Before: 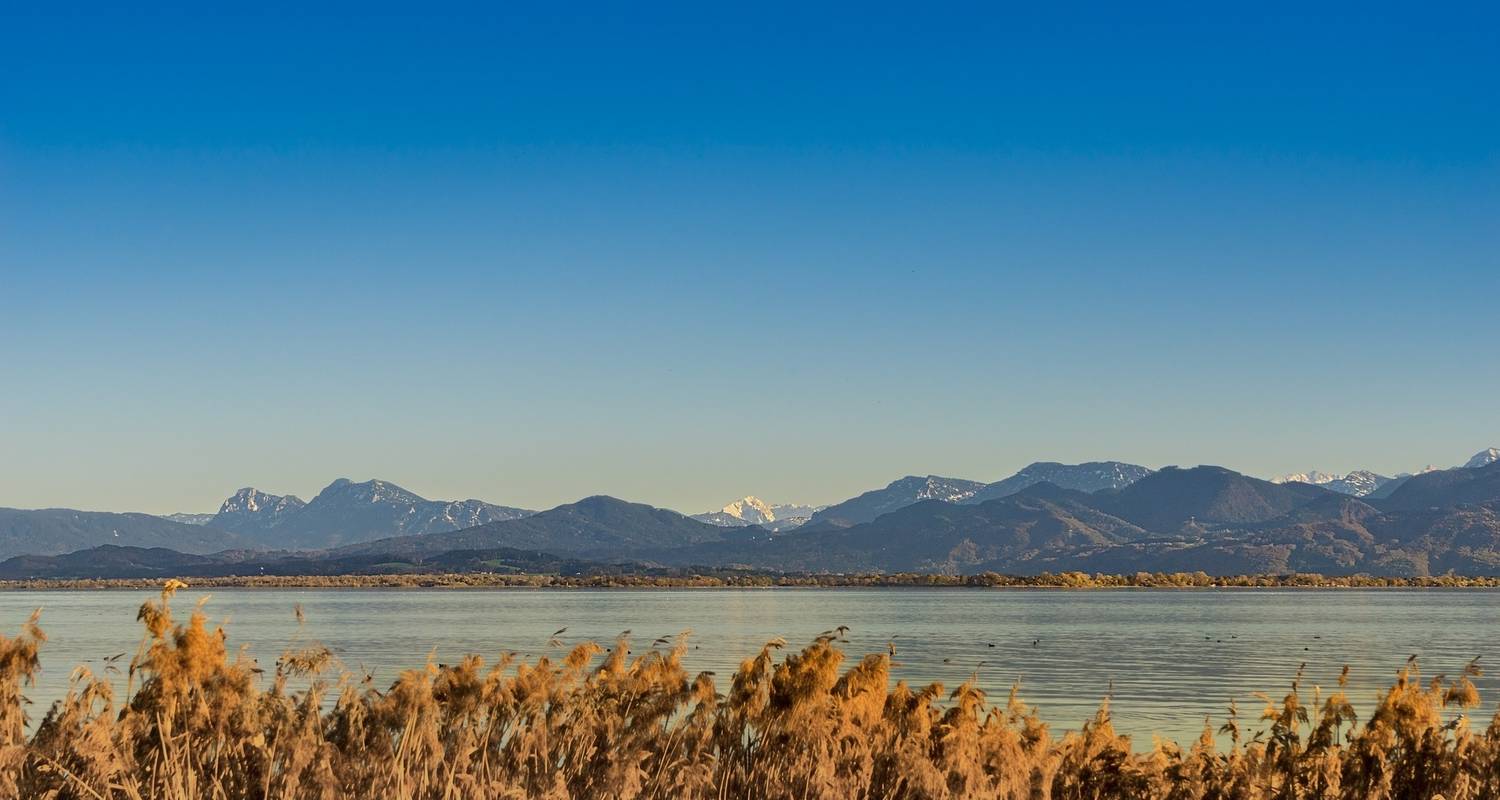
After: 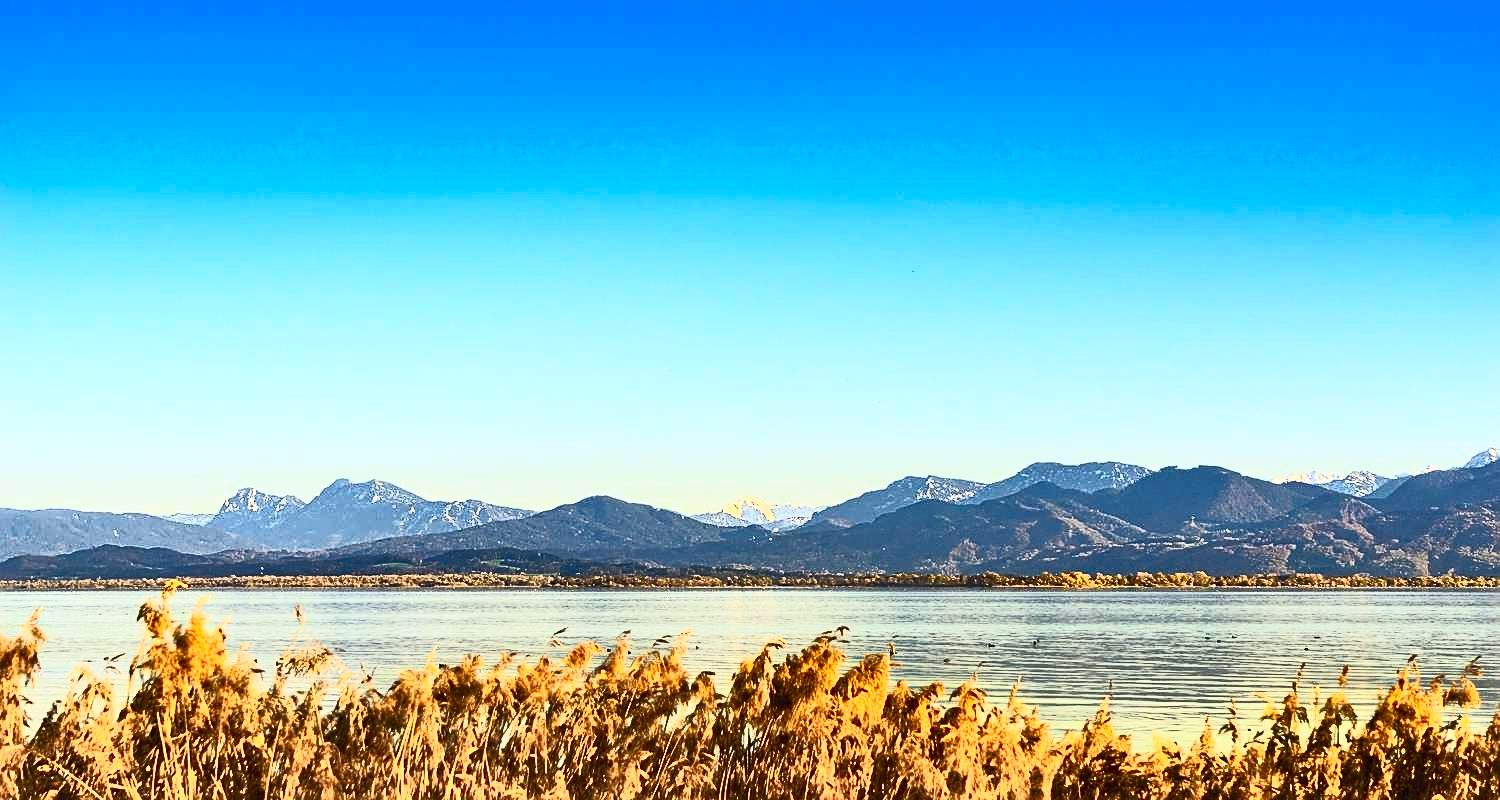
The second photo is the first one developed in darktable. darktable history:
white balance: red 0.98, blue 1.034
contrast brightness saturation: contrast 0.83, brightness 0.59, saturation 0.59
sharpen: on, module defaults
